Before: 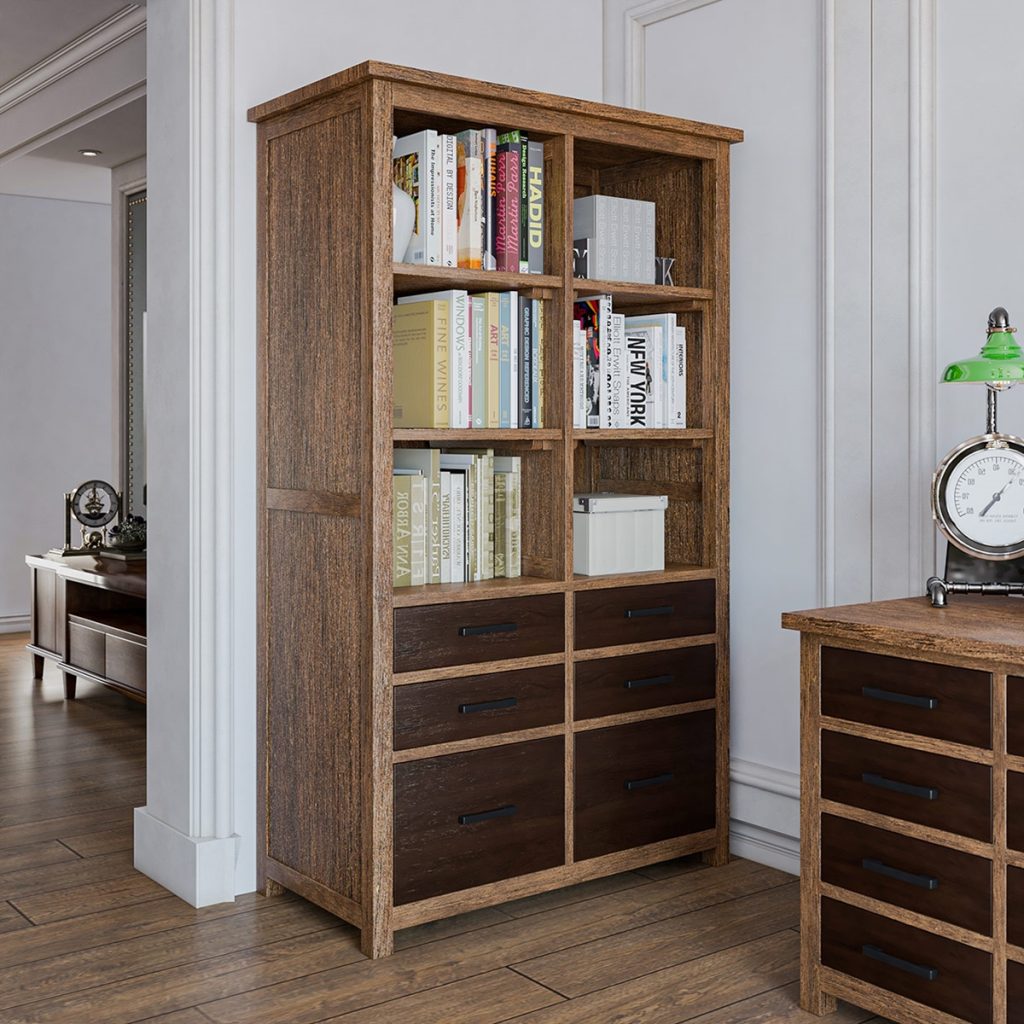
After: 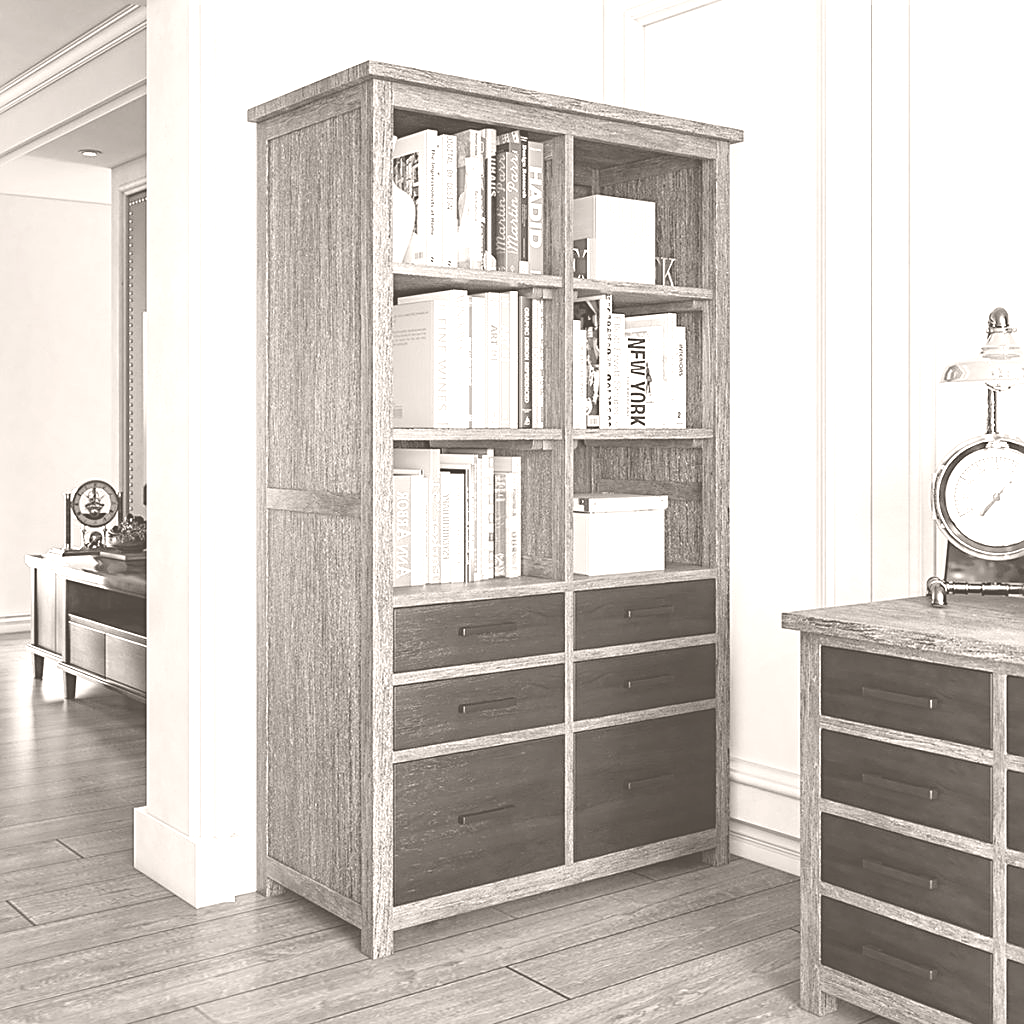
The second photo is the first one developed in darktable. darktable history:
colorize: hue 34.49°, saturation 35.33%, source mix 100%, lightness 55%, version 1
sharpen: on, module defaults
white balance: red 1.138, green 0.996, blue 0.812
